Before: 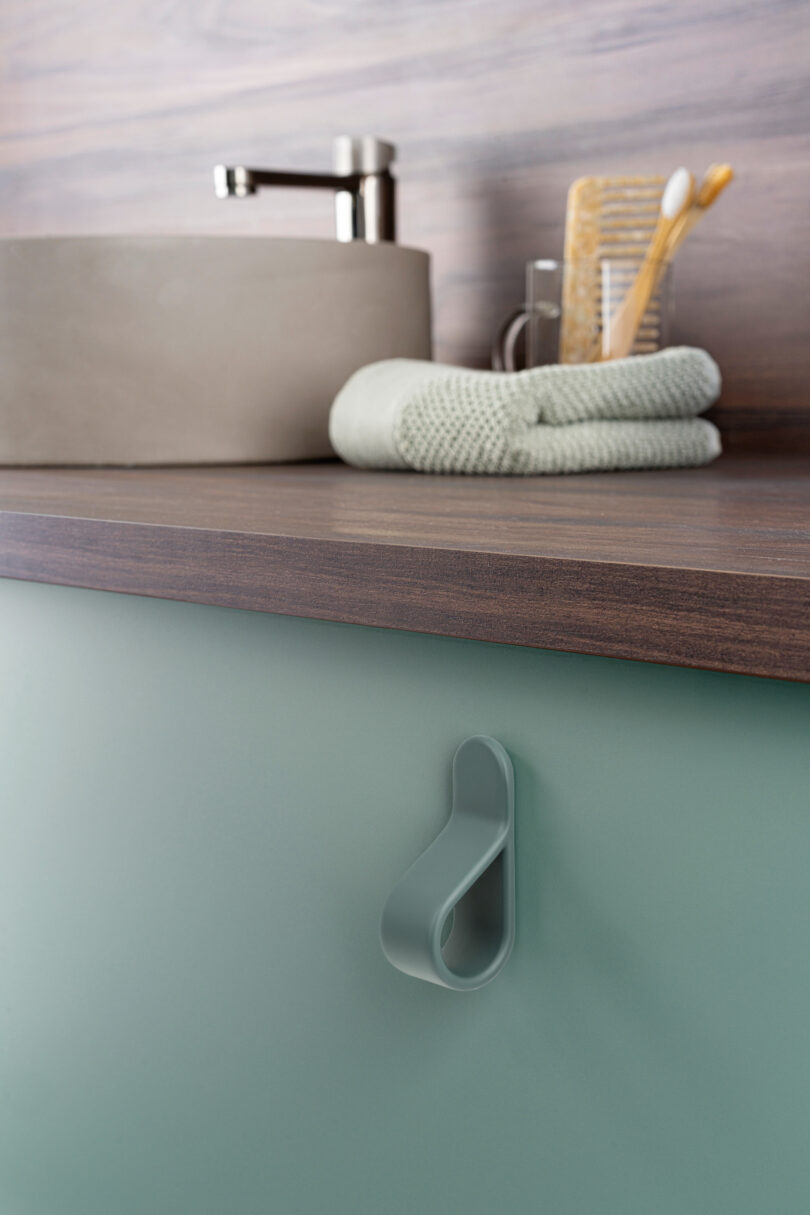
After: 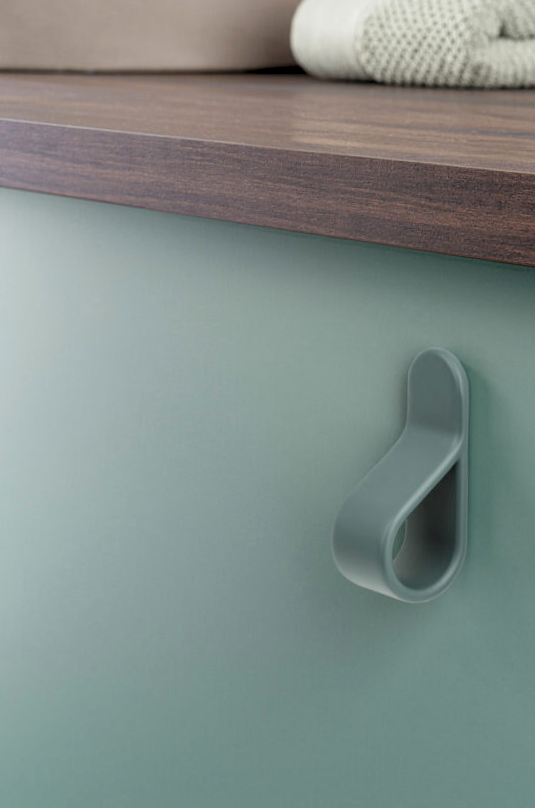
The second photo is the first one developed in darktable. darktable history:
crop and rotate: angle -1.1°, left 4.033%, top 31.576%, right 28.033%
levels: levels [0.073, 0.497, 0.972]
color correction: highlights b* -0.016
